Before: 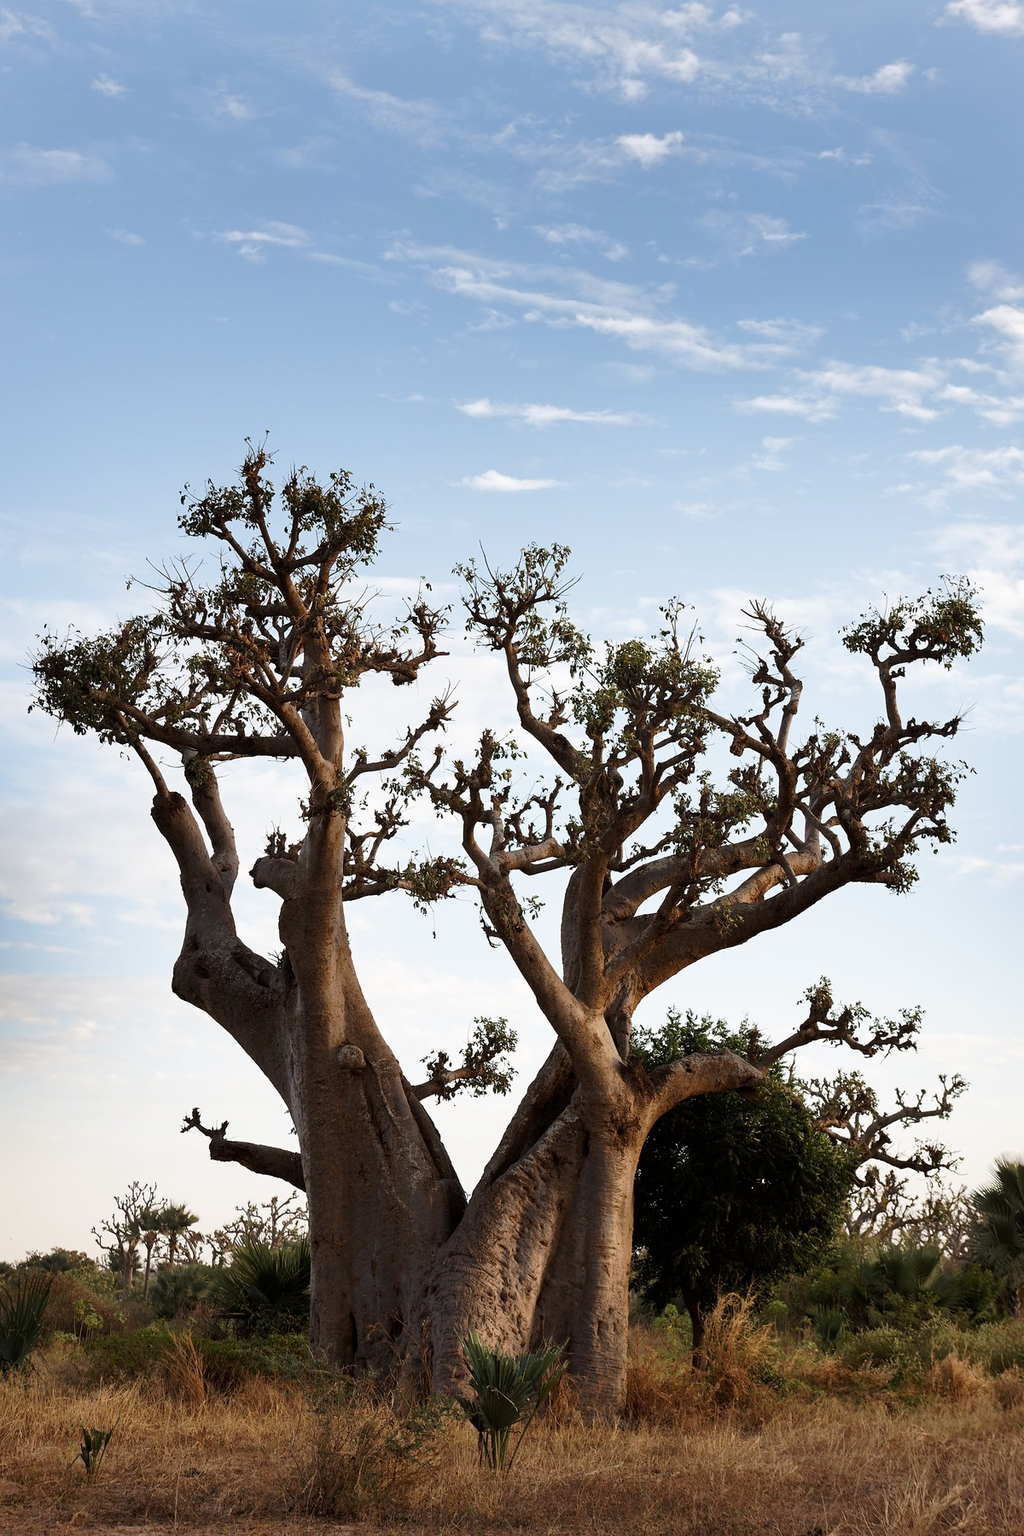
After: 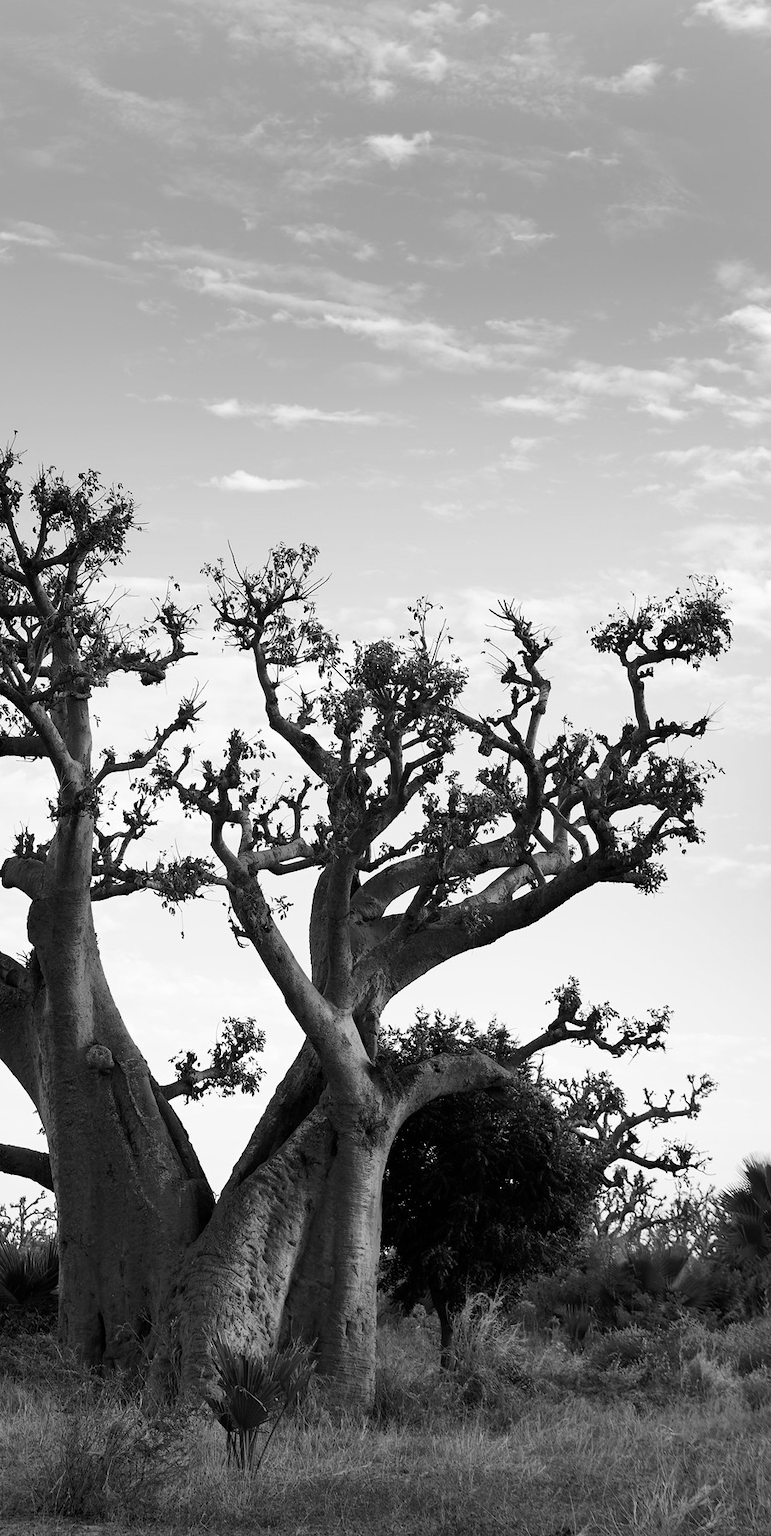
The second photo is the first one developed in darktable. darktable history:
monochrome: on, module defaults
crop and rotate: left 24.6%
